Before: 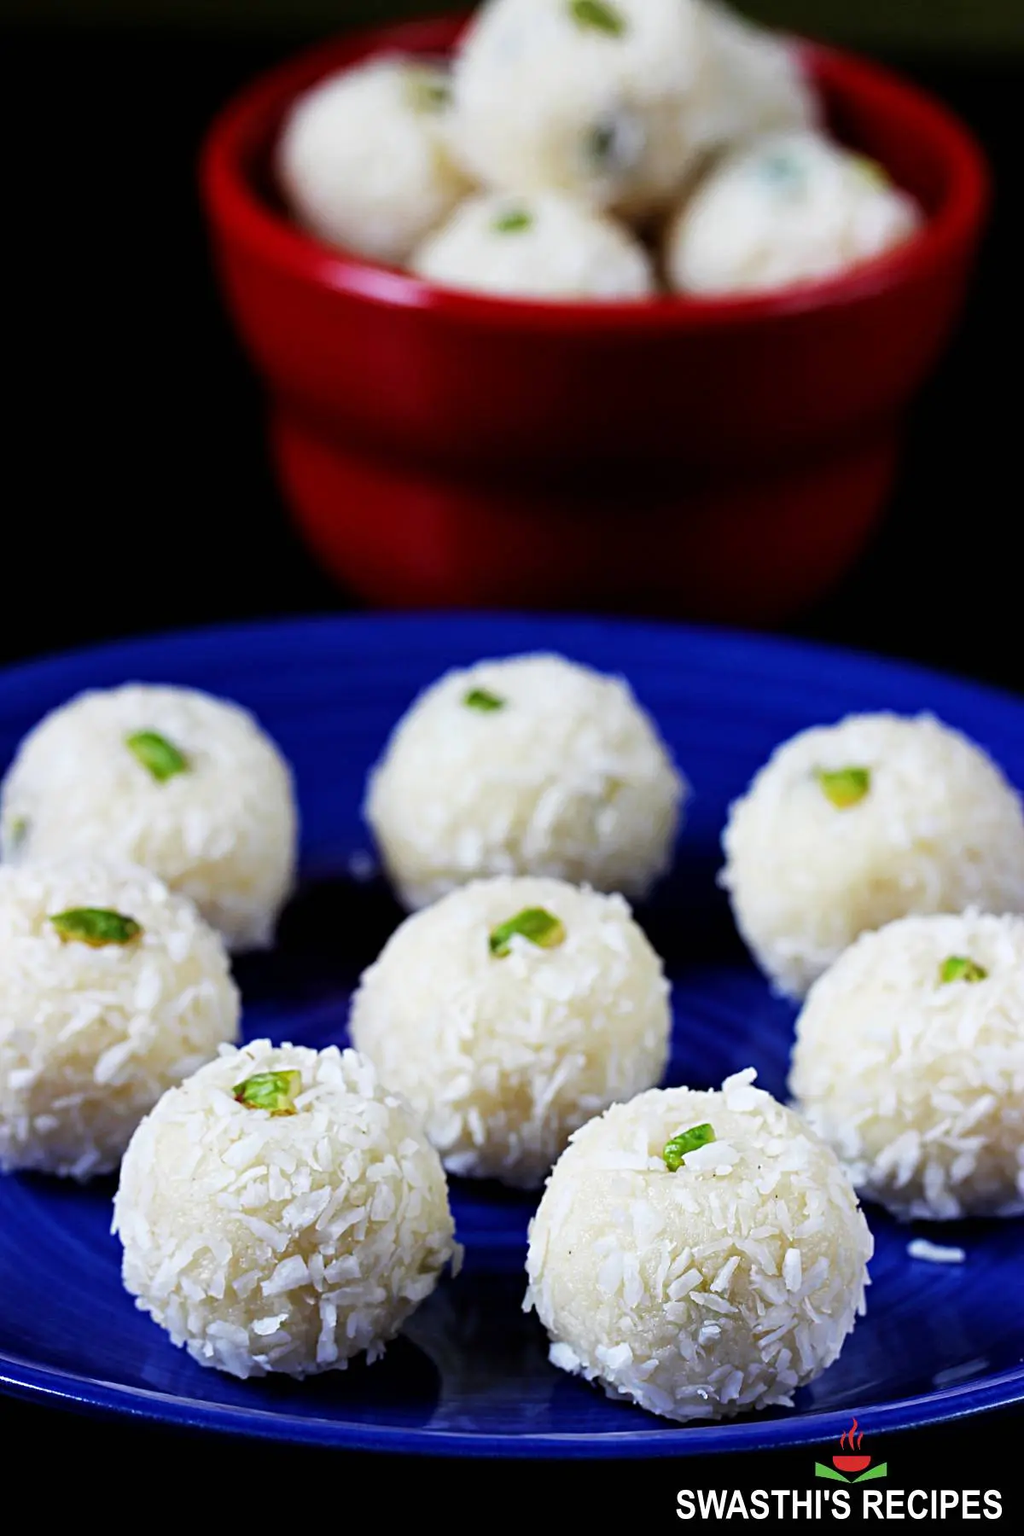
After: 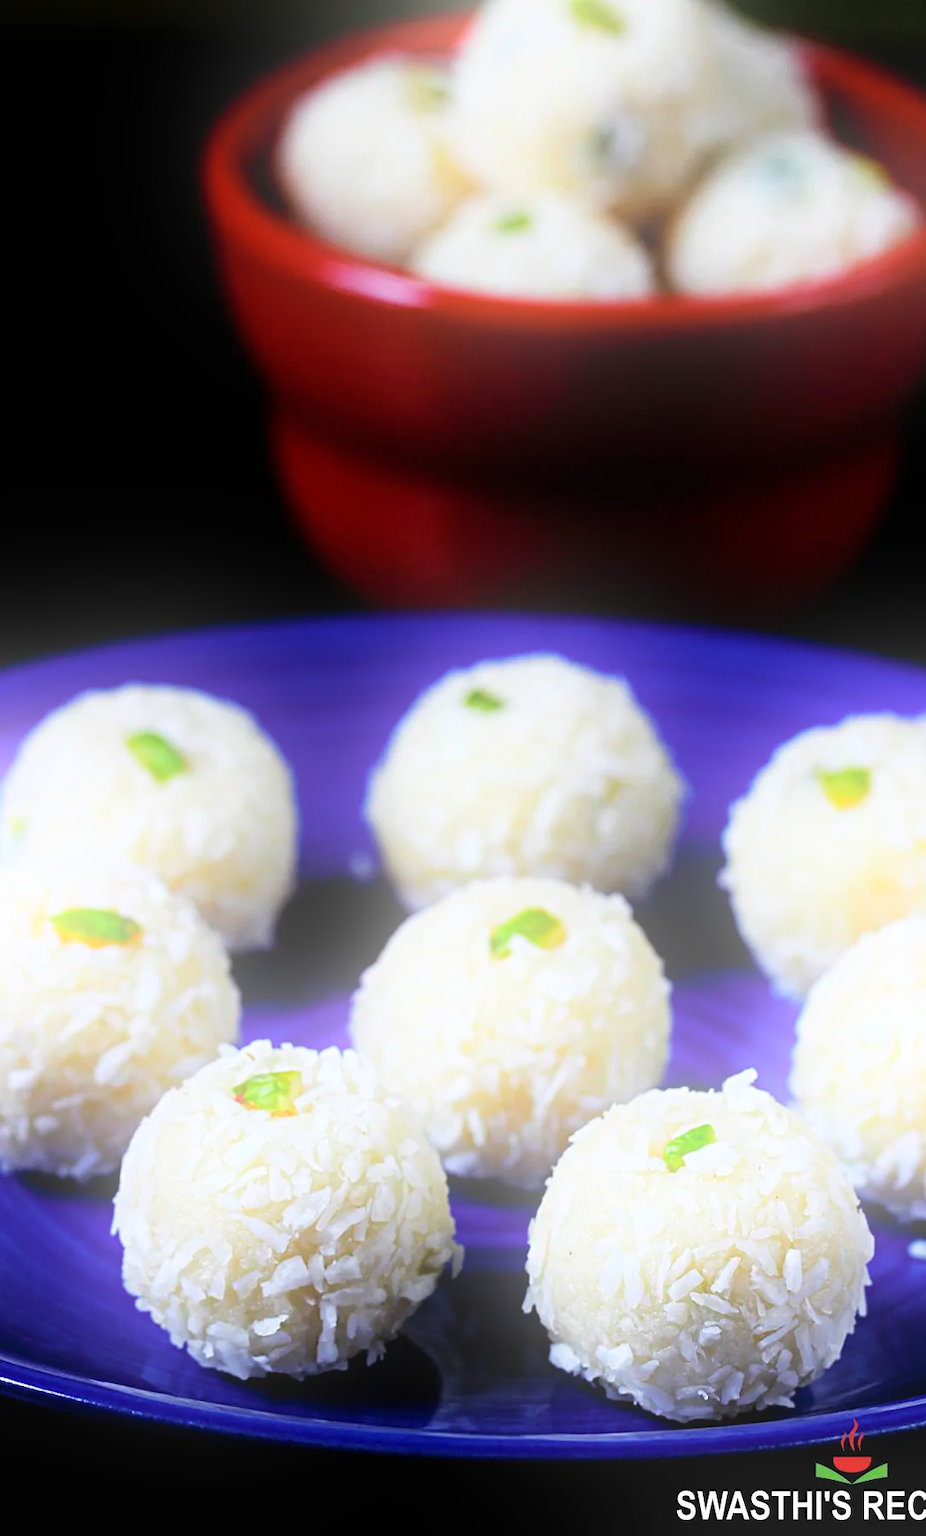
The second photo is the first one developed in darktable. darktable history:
crop: right 9.509%, bottom 0.031%
exposure: exposure 0.014 EV, compensate highlight preservation false
bloom: on, module defaults
